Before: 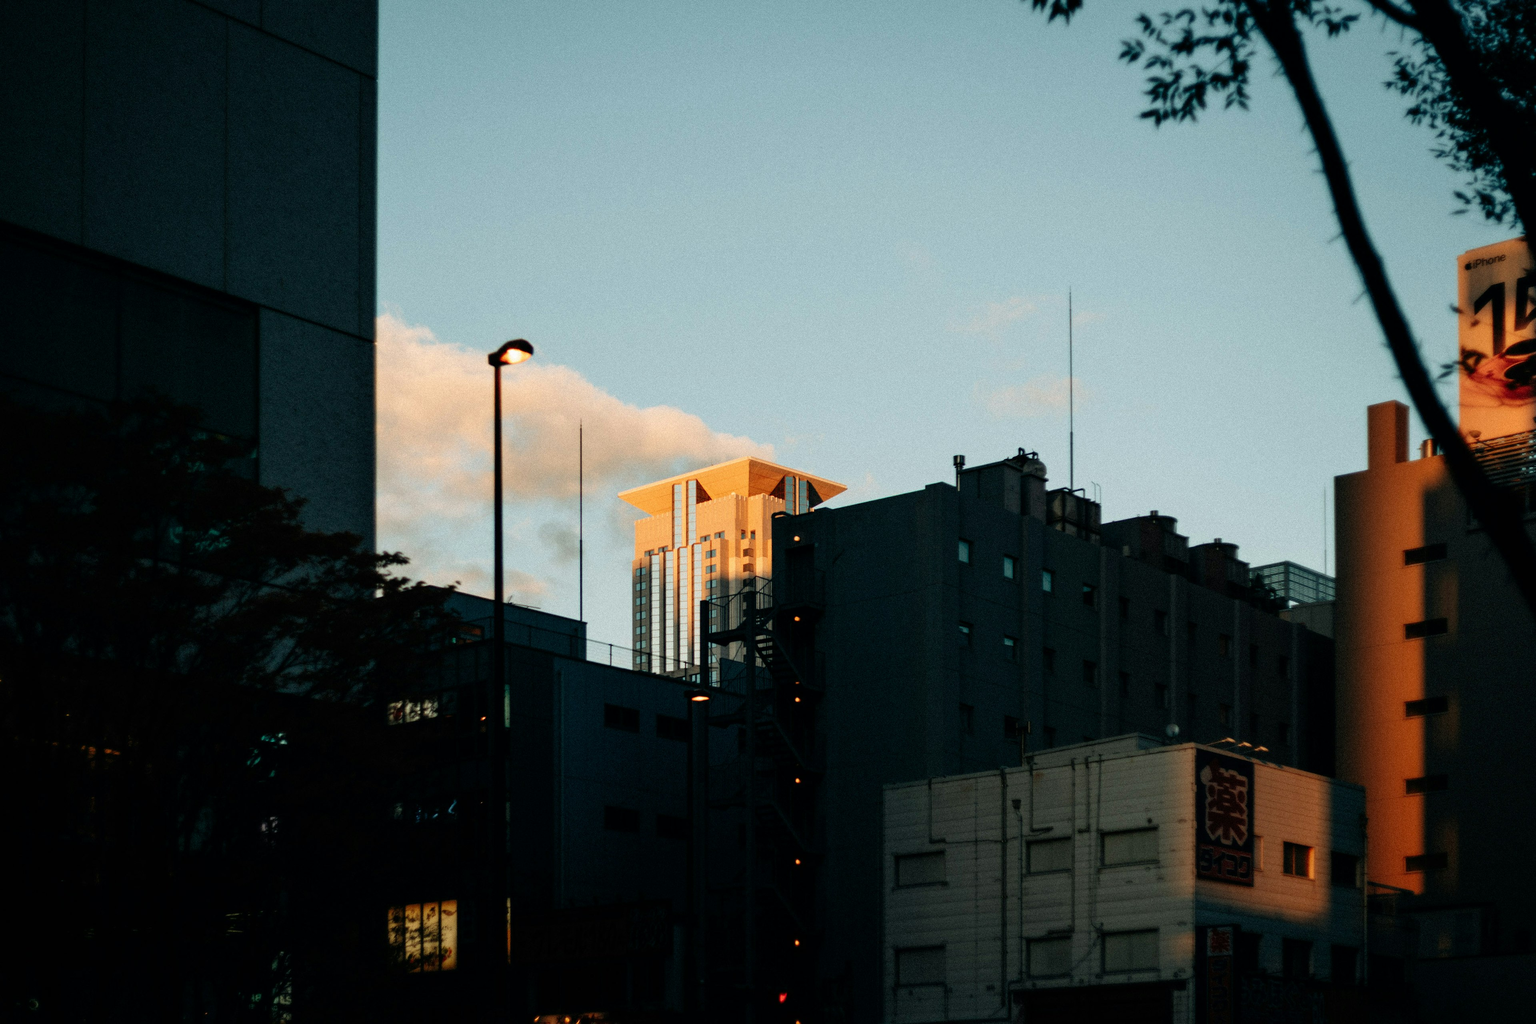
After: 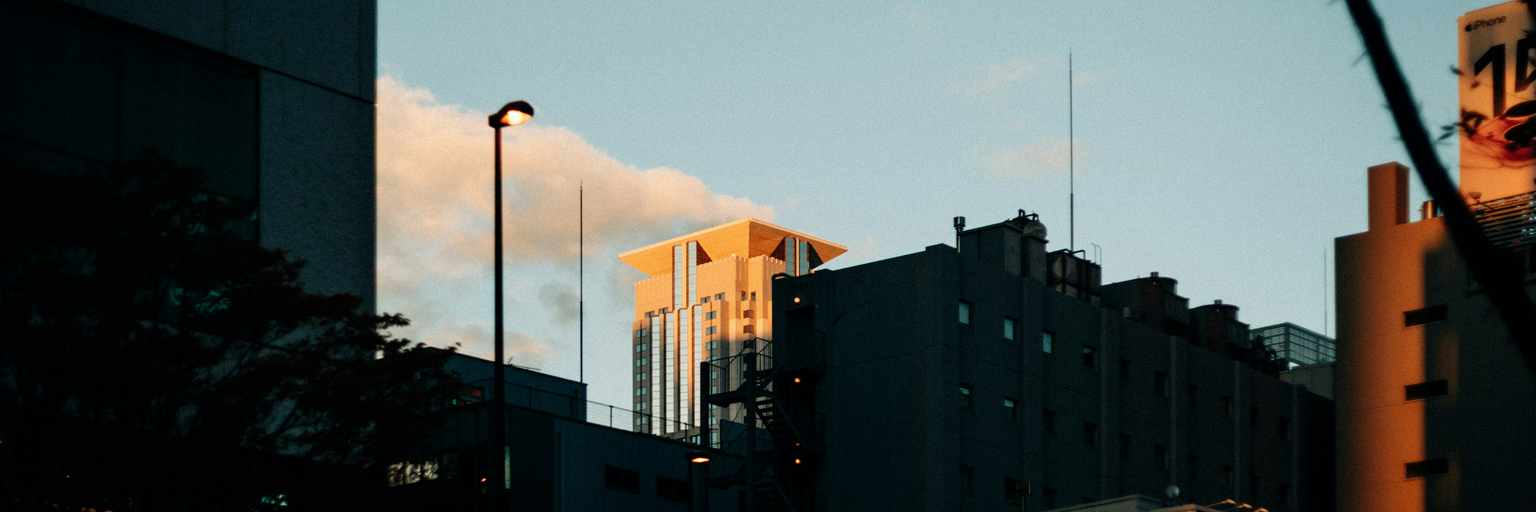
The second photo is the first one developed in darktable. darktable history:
crop: top 23.352%, bottom 26.648%
